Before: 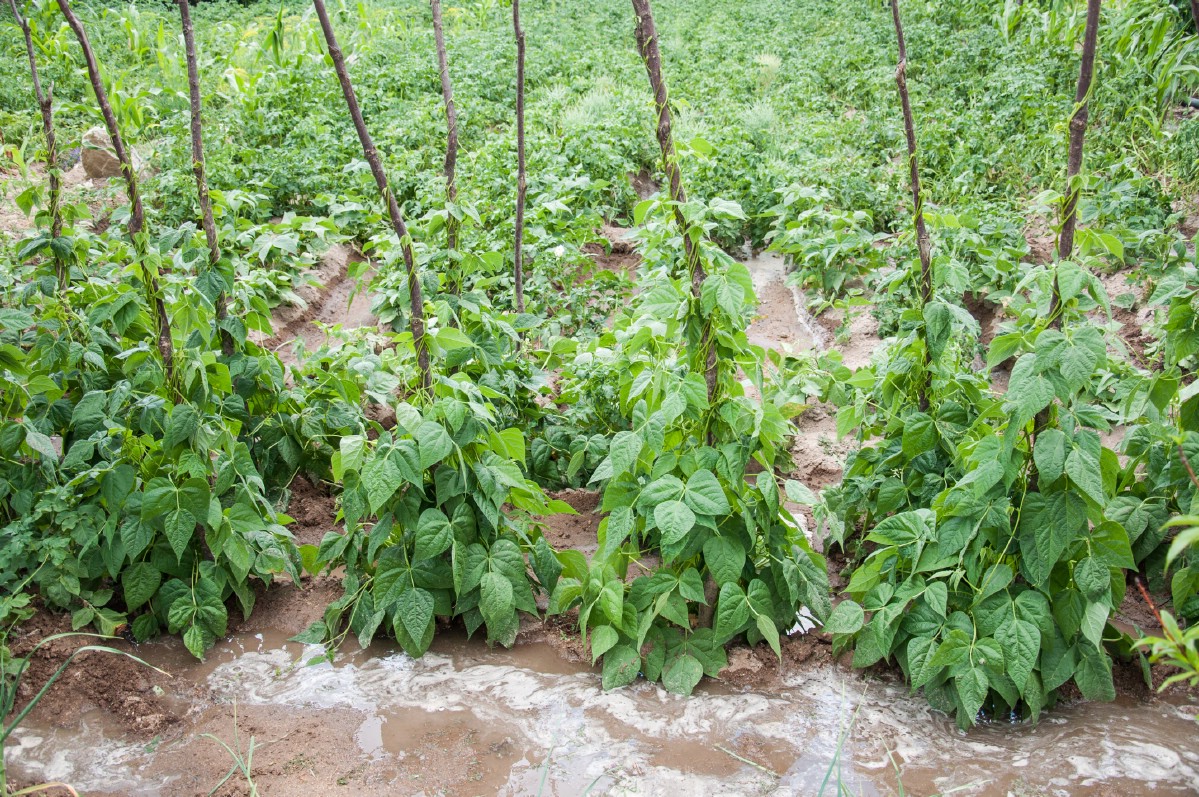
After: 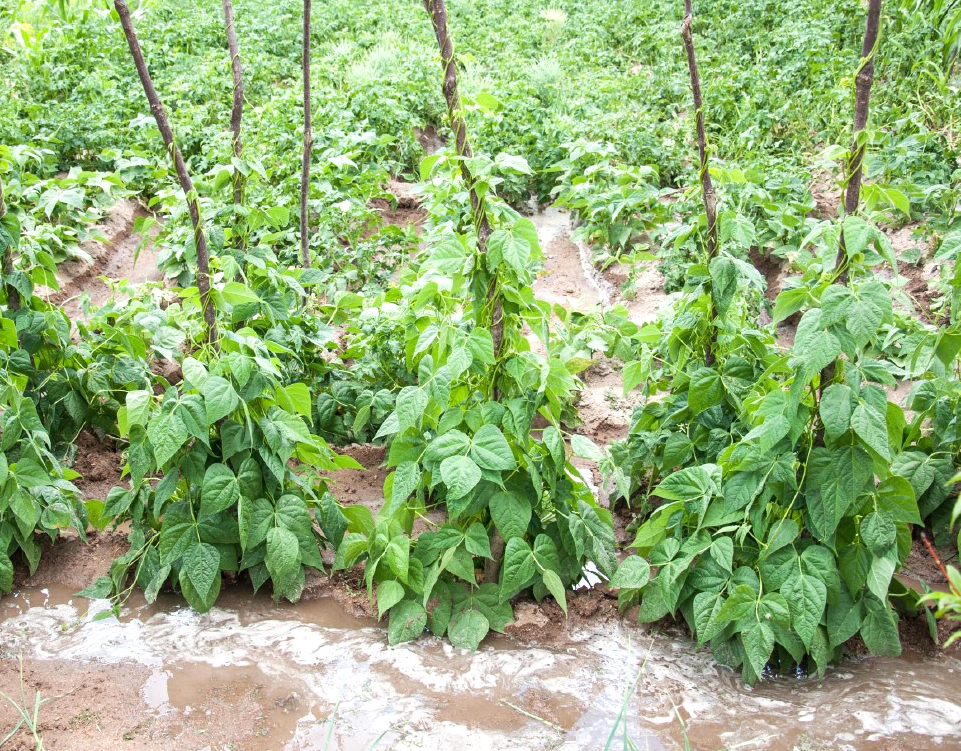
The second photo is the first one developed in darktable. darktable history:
exposure: black level correction 0, exposure 0.399 EV, compensate highlight preservation false
crop and rotate: left 17.999%, top 5.771%, right 1.81%
